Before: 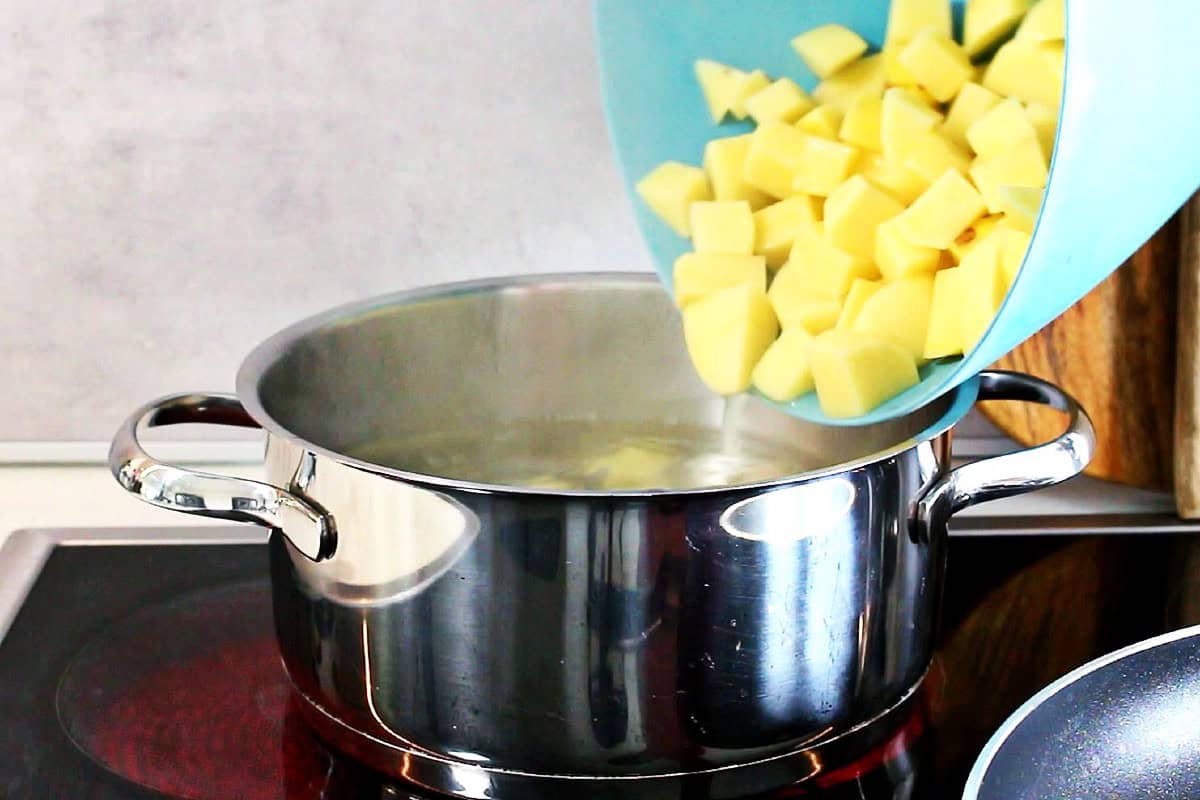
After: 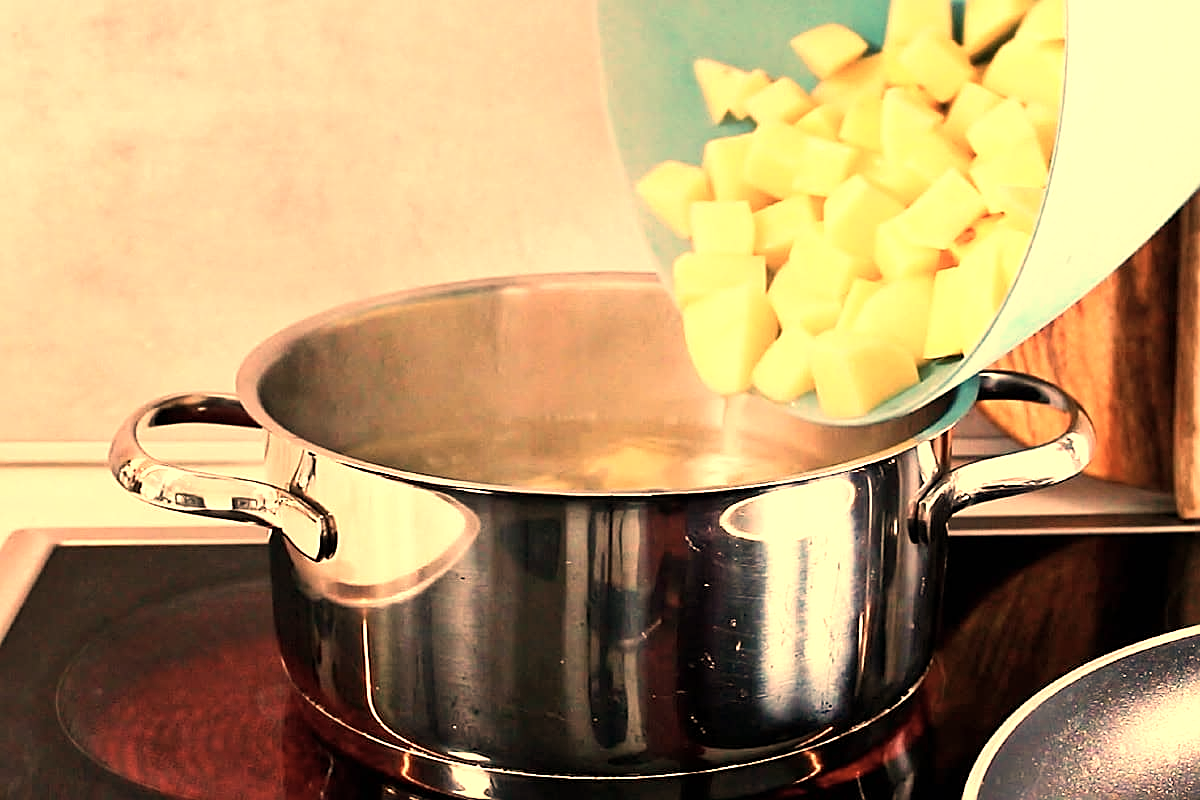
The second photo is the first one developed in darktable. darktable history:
color correction: saturation 0.8
white balance: red 1.467, blue 0.684
sharpen: on, module defaults
